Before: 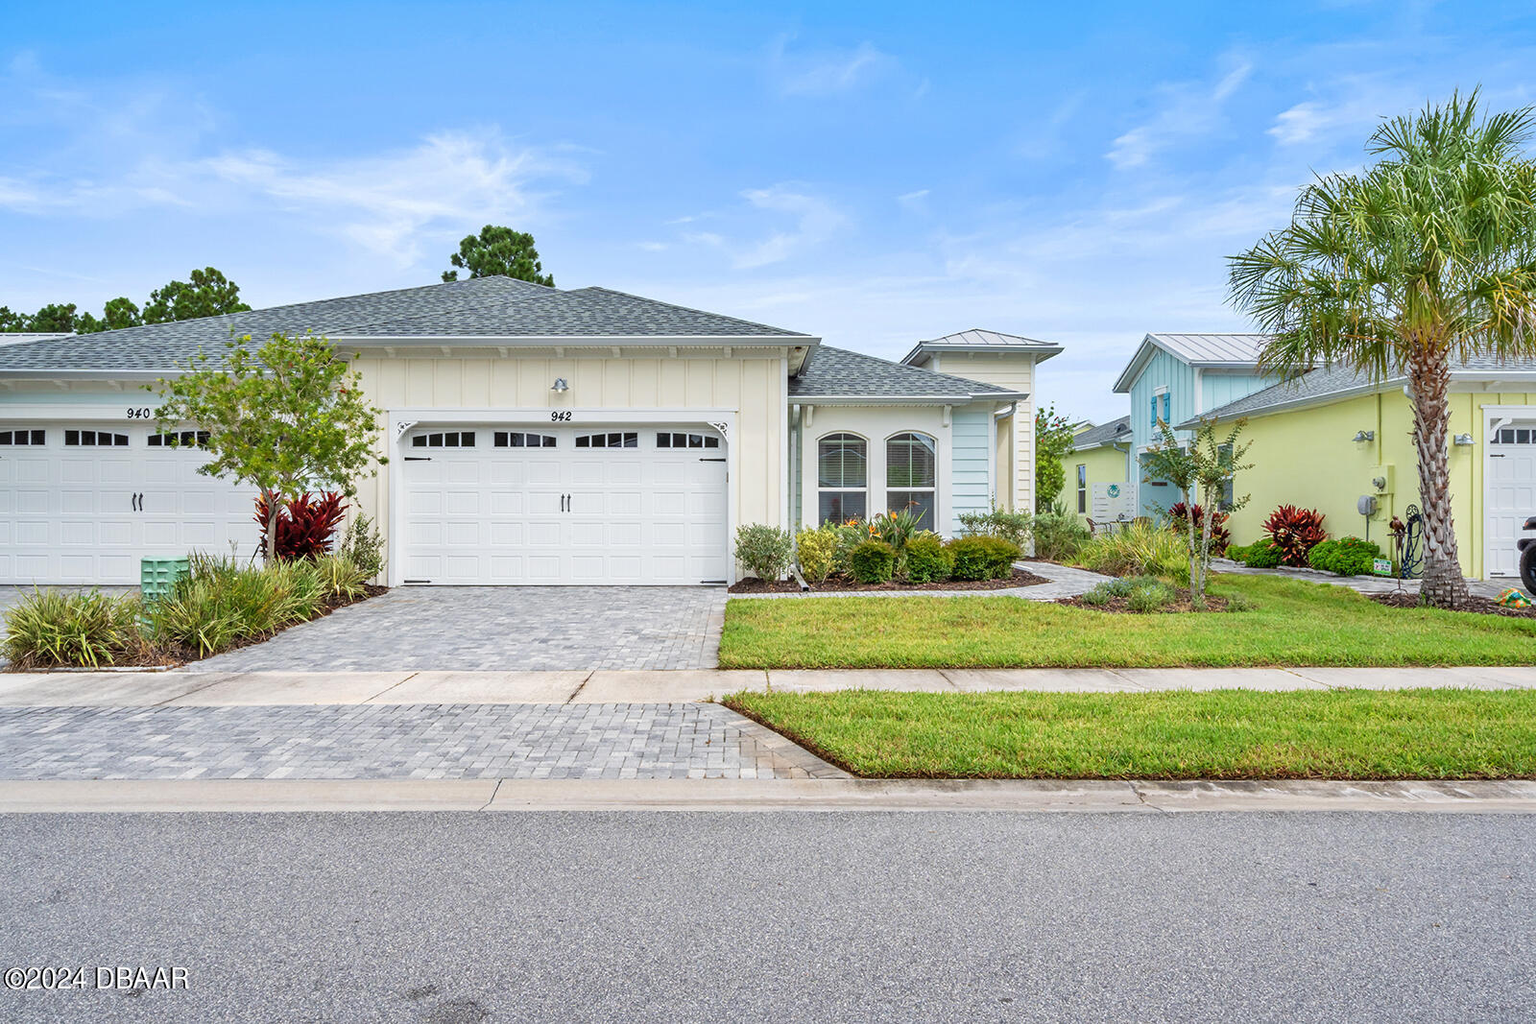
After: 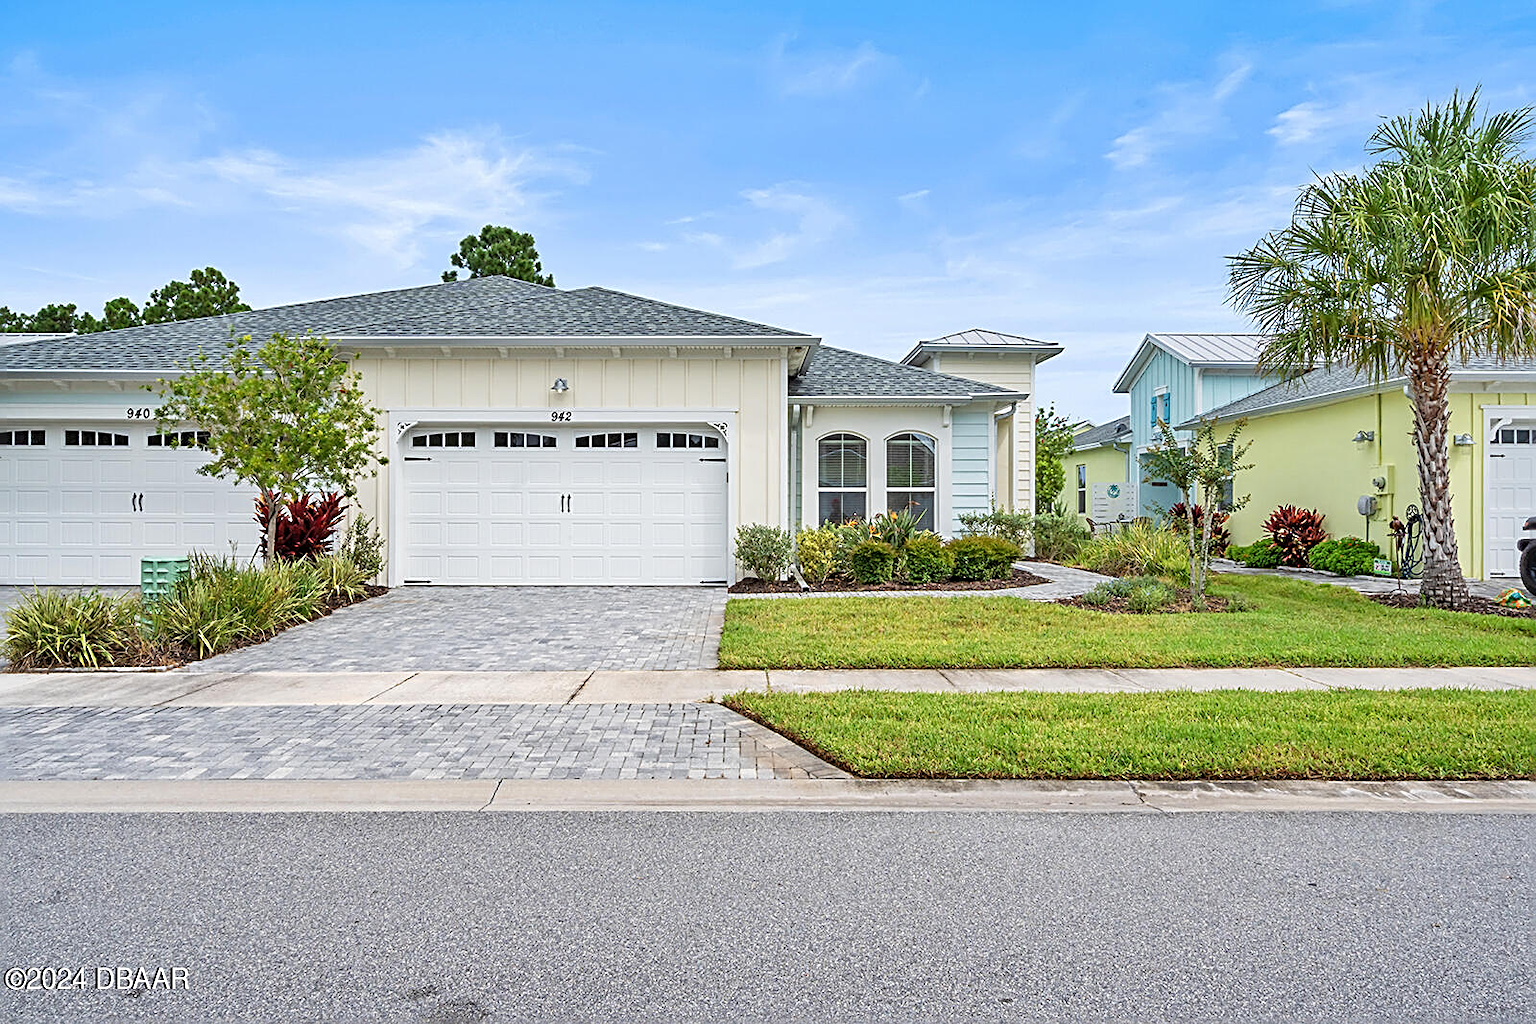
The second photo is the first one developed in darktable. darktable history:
sharpen: radius 2.557, amount 0.633
